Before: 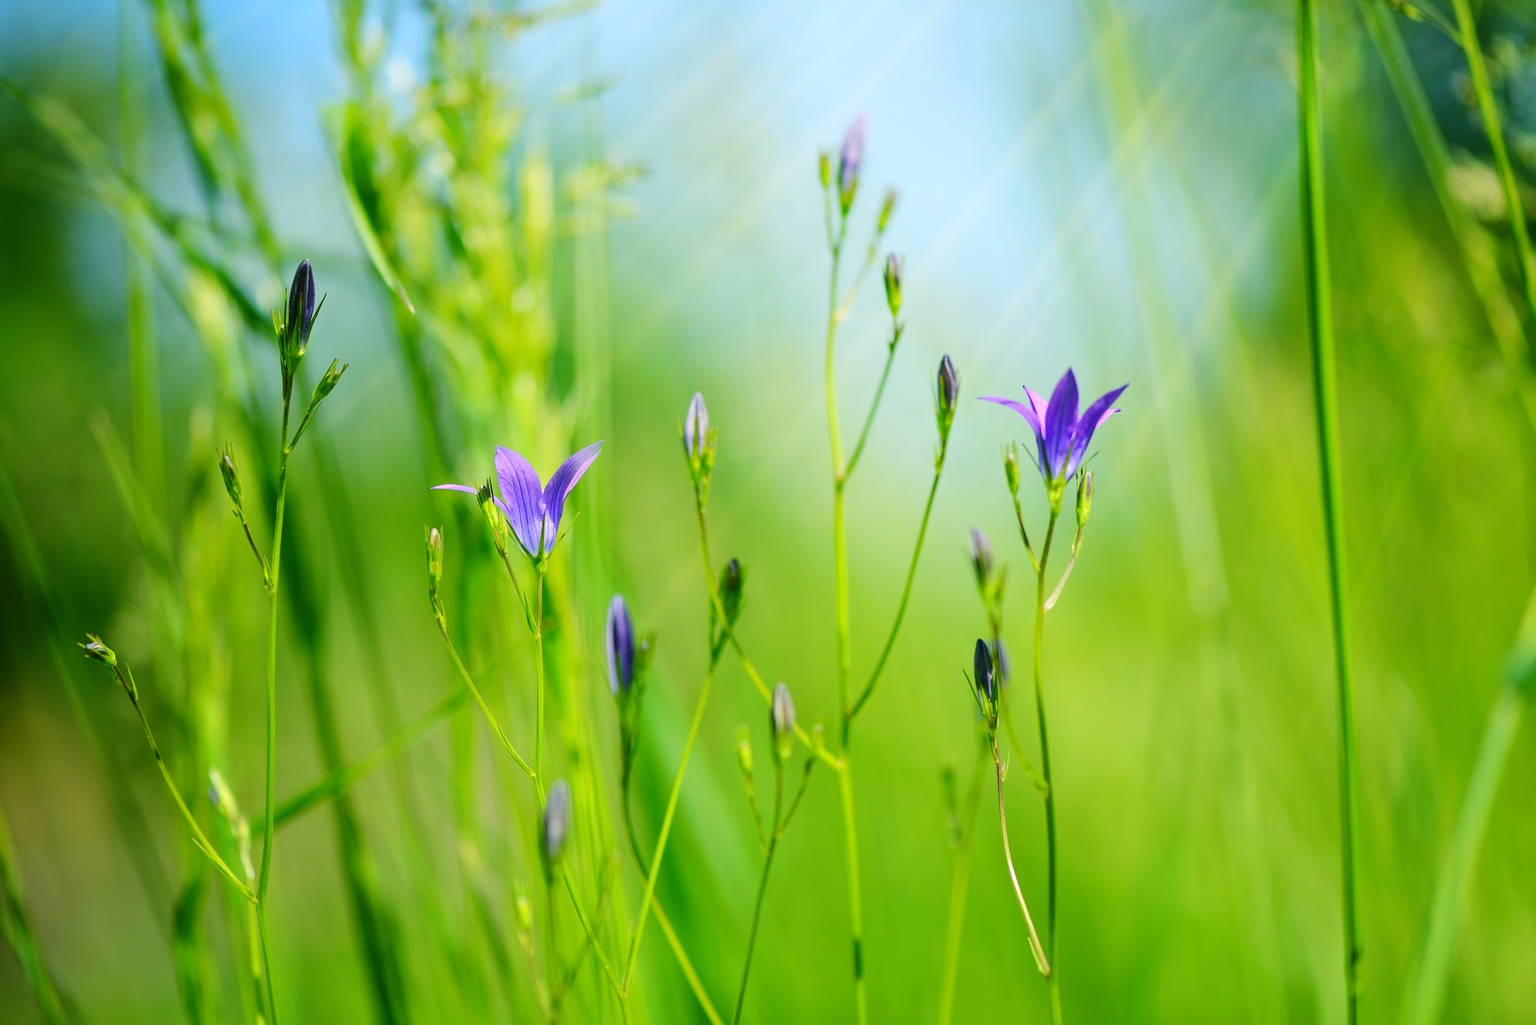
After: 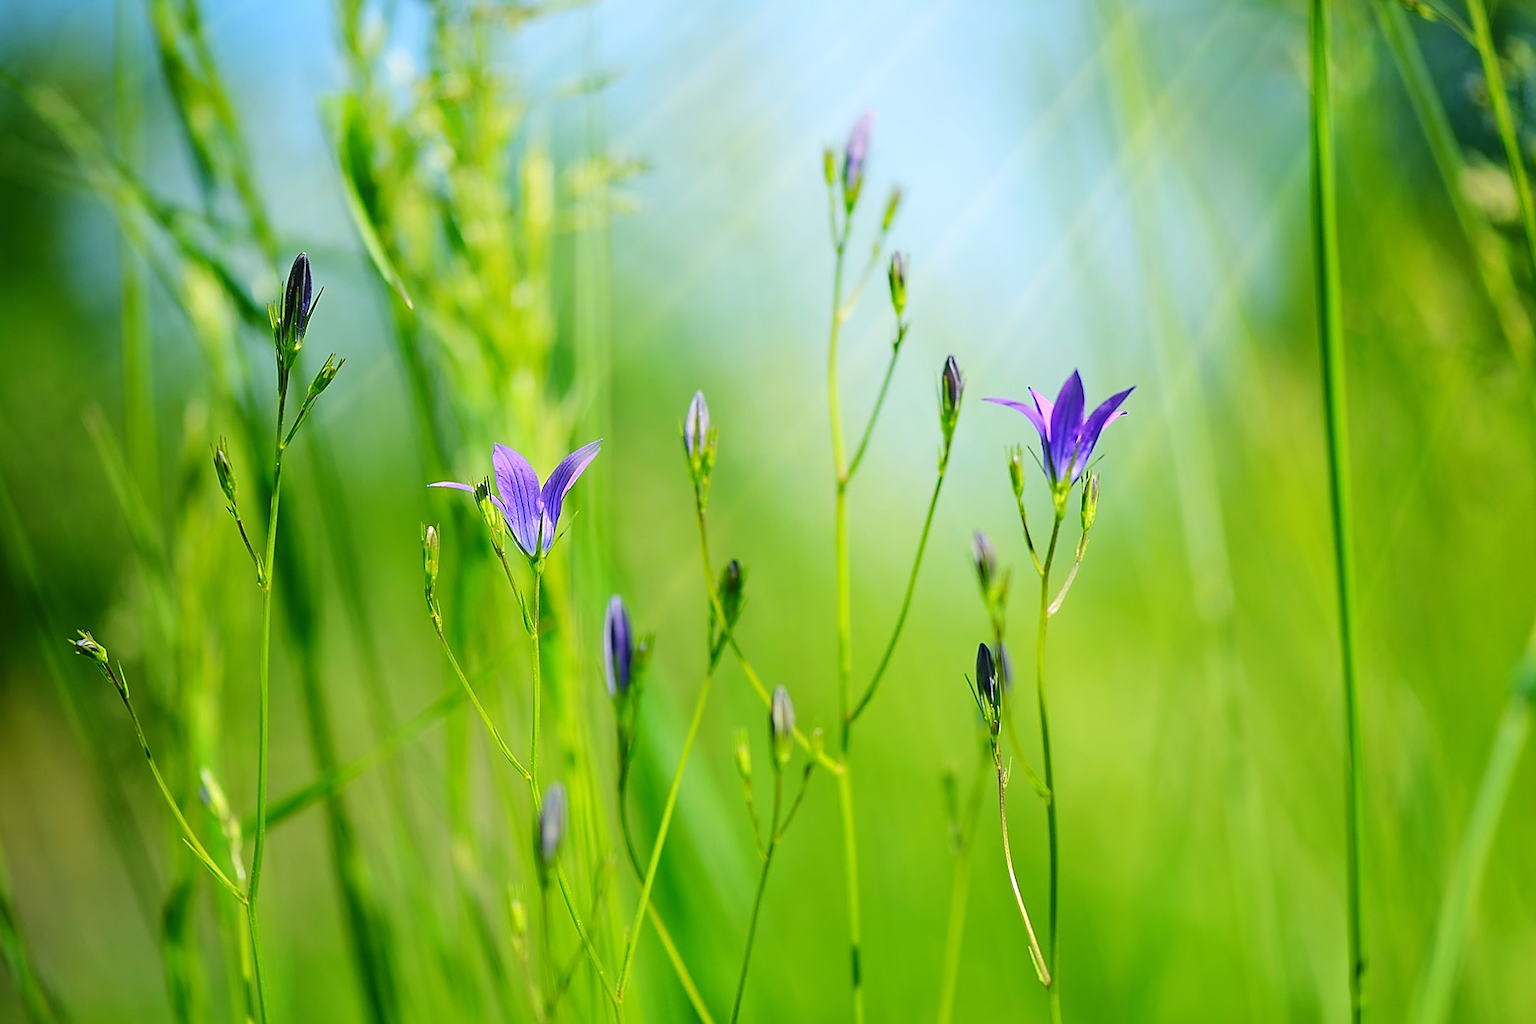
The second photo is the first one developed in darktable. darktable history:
sharpen: radius 1.4, amount 1.25, threshold 0.7
crop and rotate: angle -0.5°
